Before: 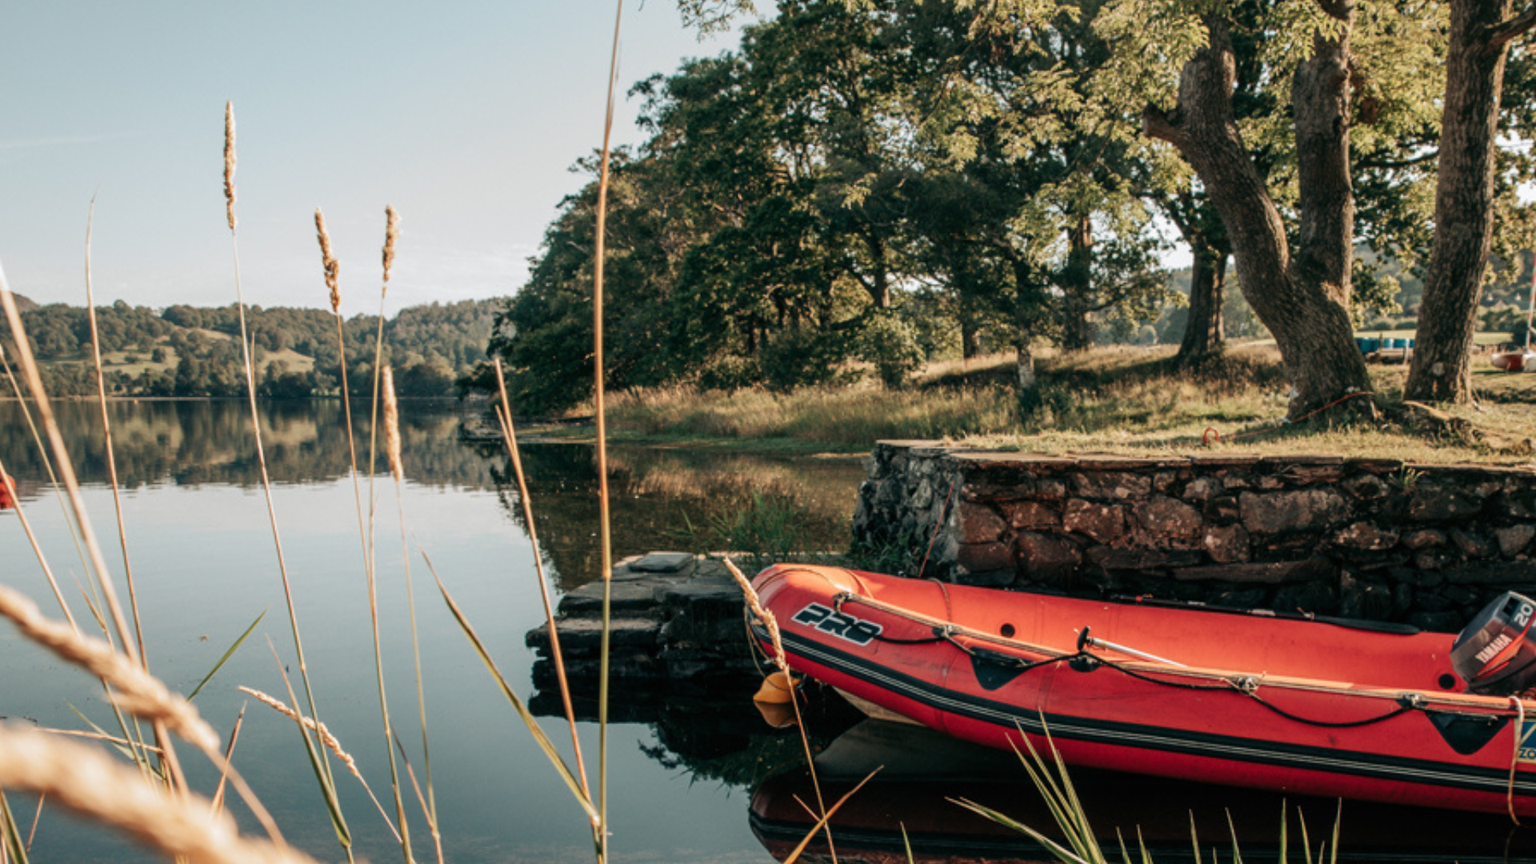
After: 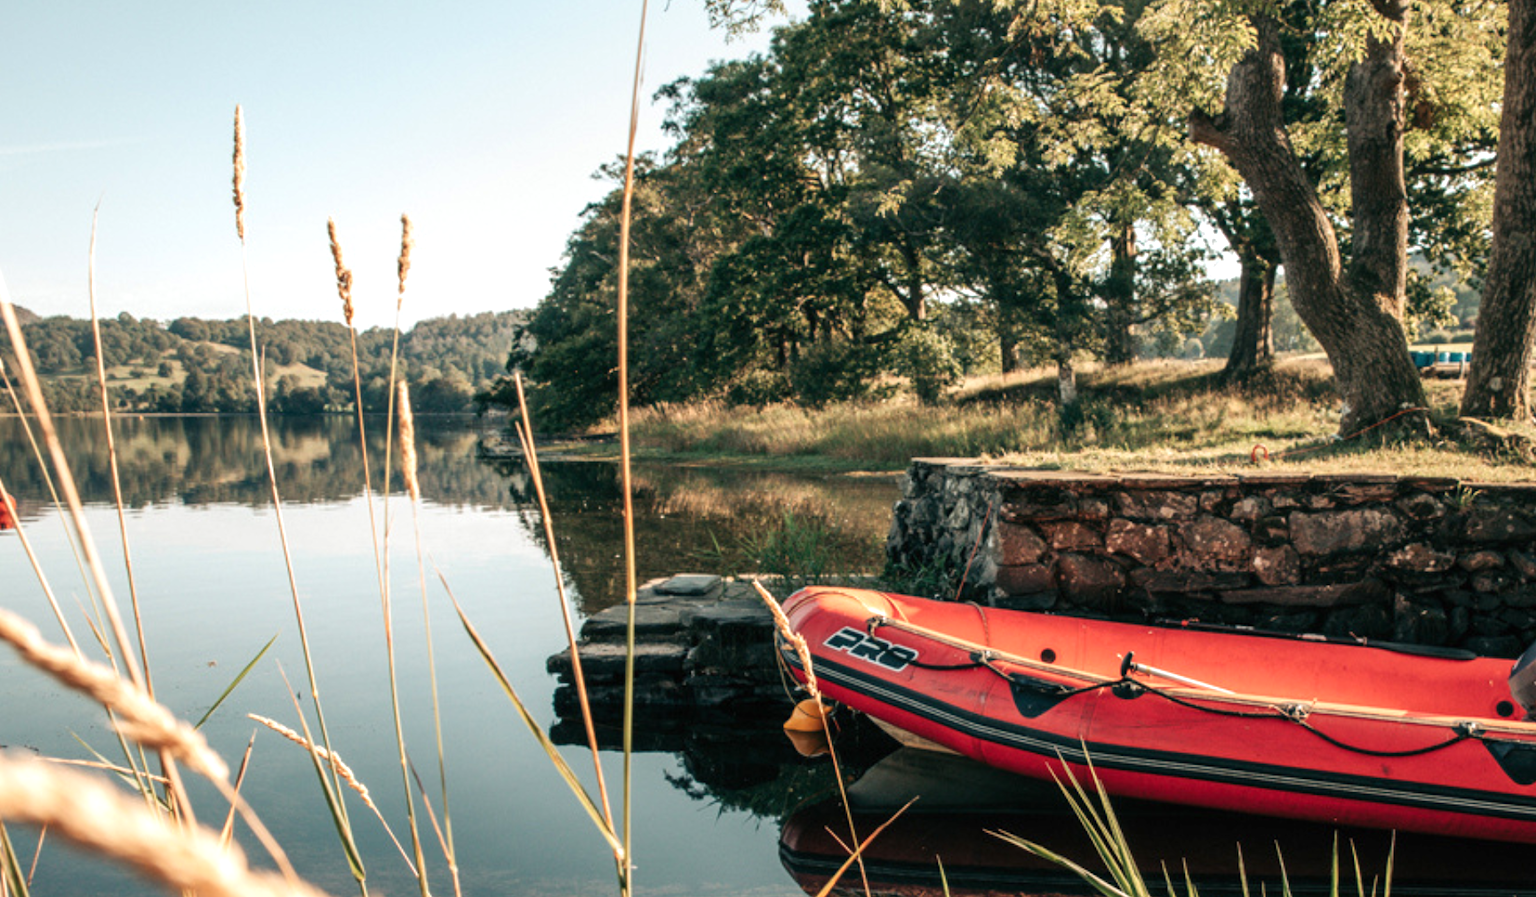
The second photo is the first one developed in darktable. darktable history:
exposure: black level correction 0, exposure 0.499 EV, compensate highlight preservation false
crop: right 3.835%, bottom 0.03%
